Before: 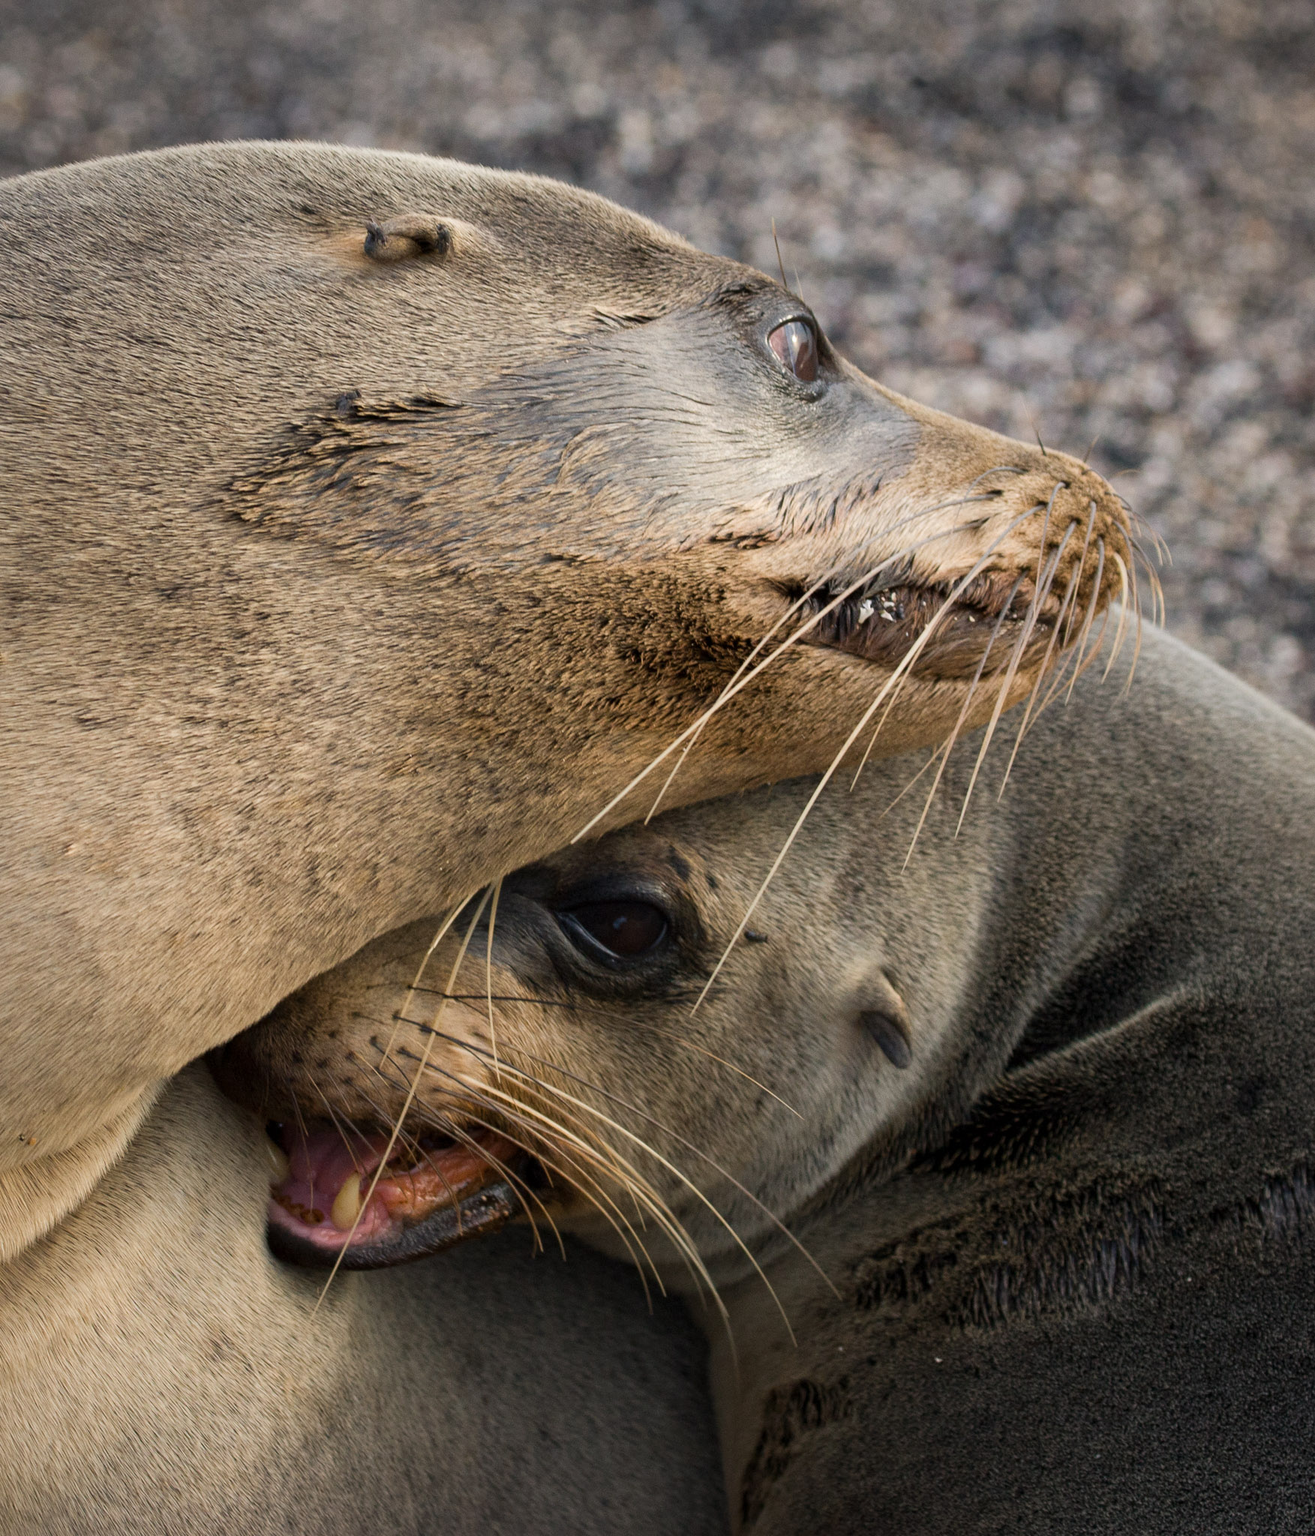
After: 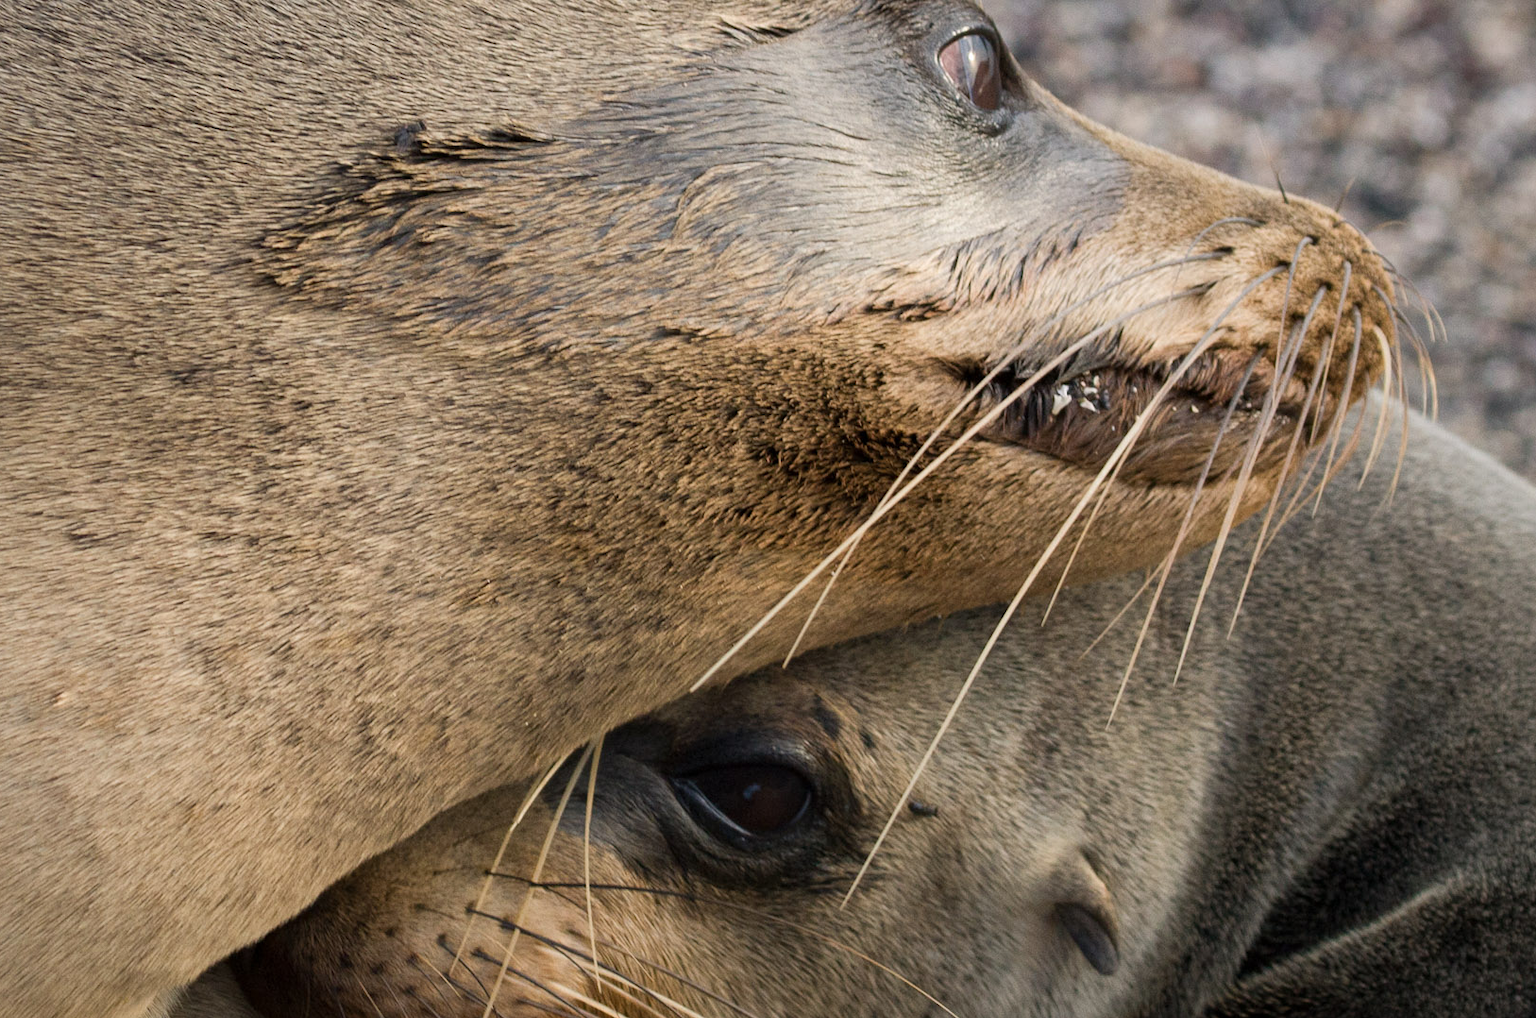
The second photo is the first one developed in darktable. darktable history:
crop: left 1.75%, top 19.163%, right 5.387%, bottom 28.133%
